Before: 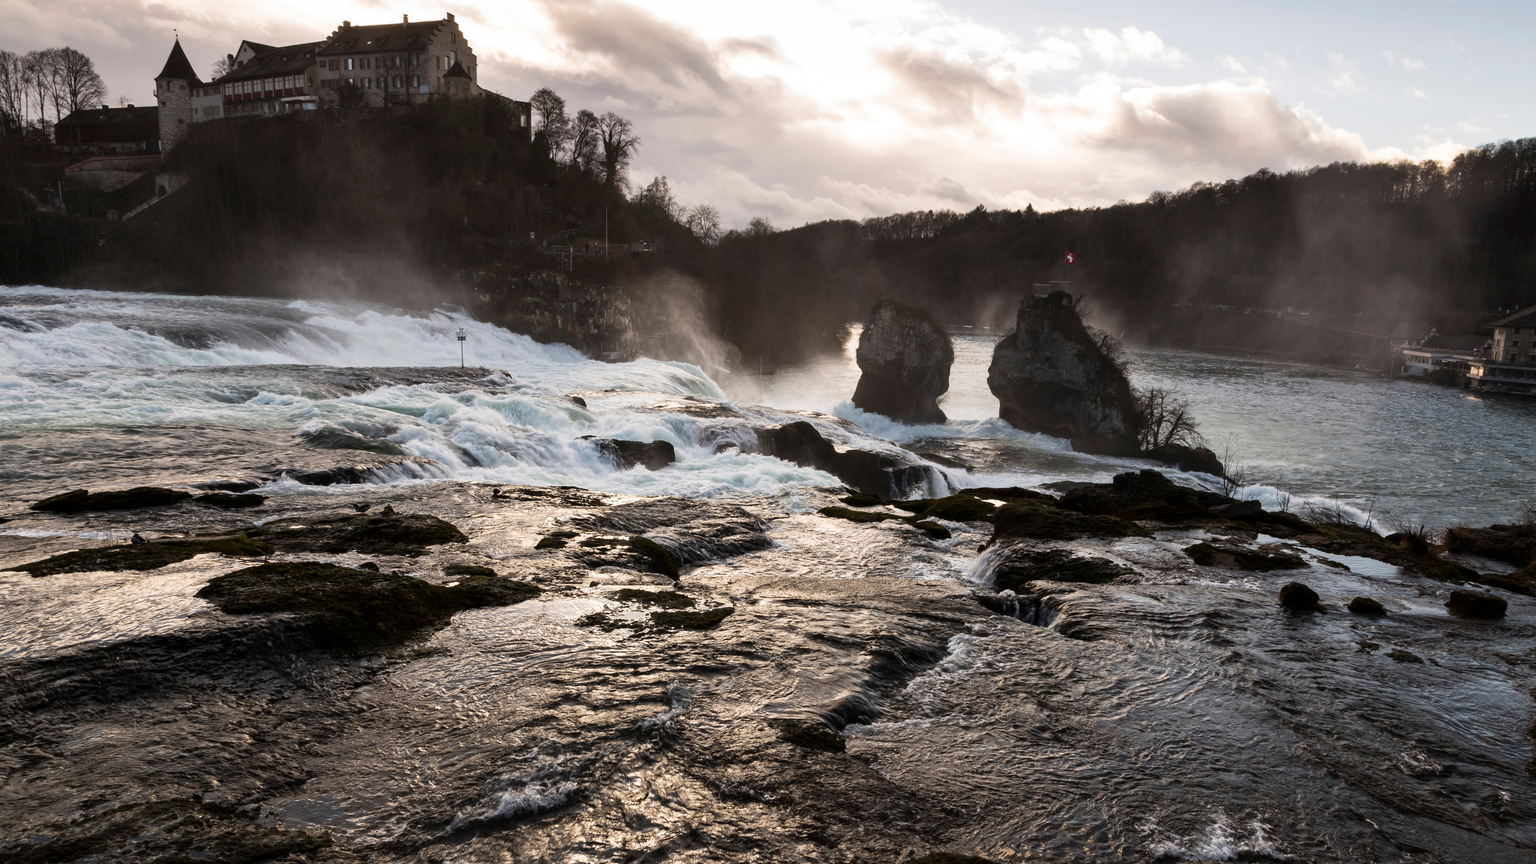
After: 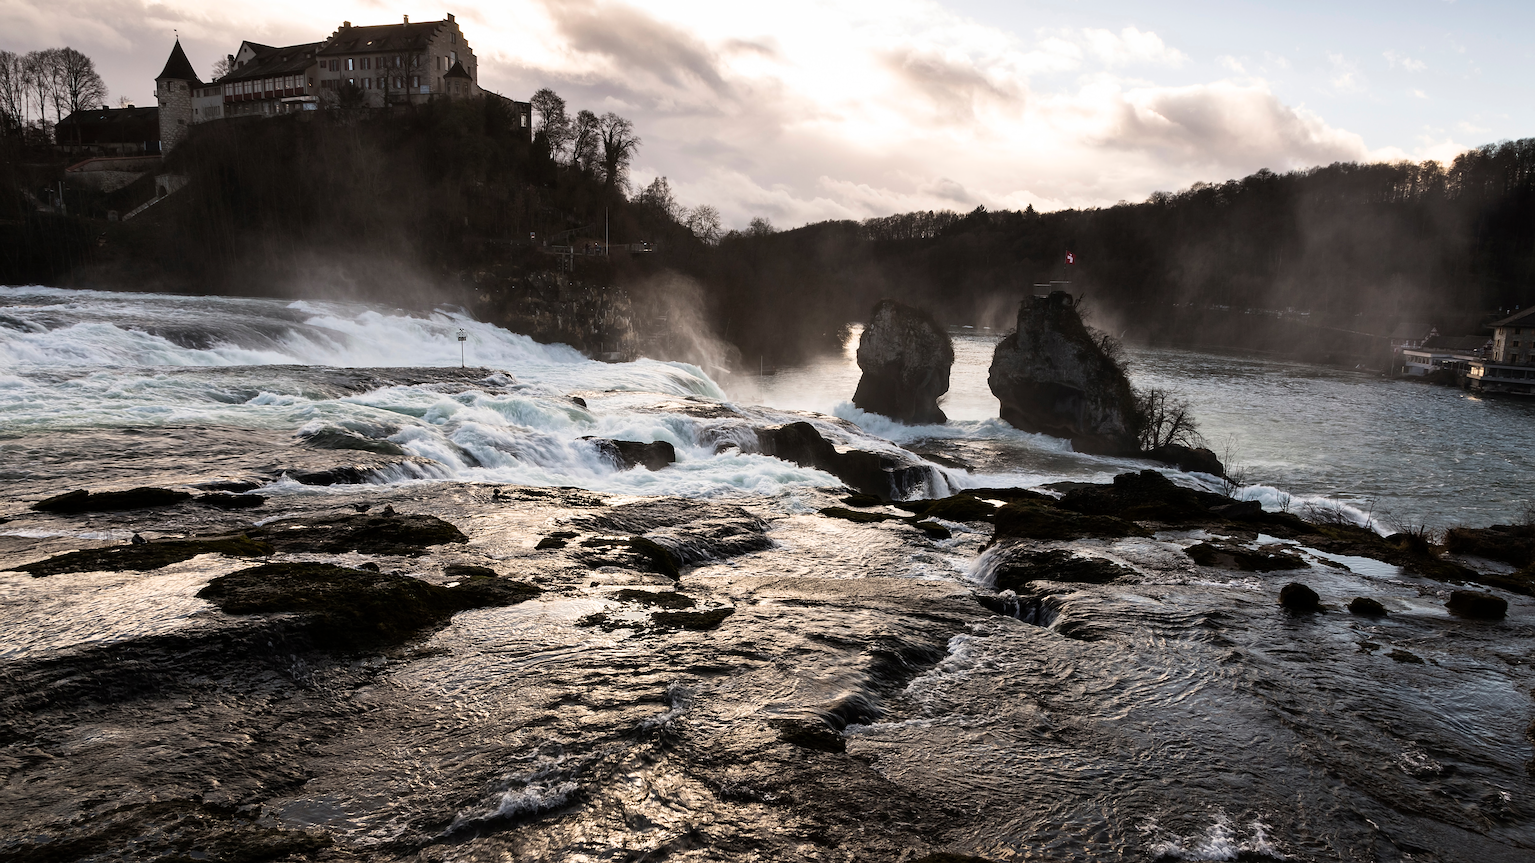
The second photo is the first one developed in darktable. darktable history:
rgb curve: curves: ch0 [(0, 0) (0.078, 0.051) (0.929, 0.956) (1, 1)], compensate middle gray true
sharpen: on, module defaults
